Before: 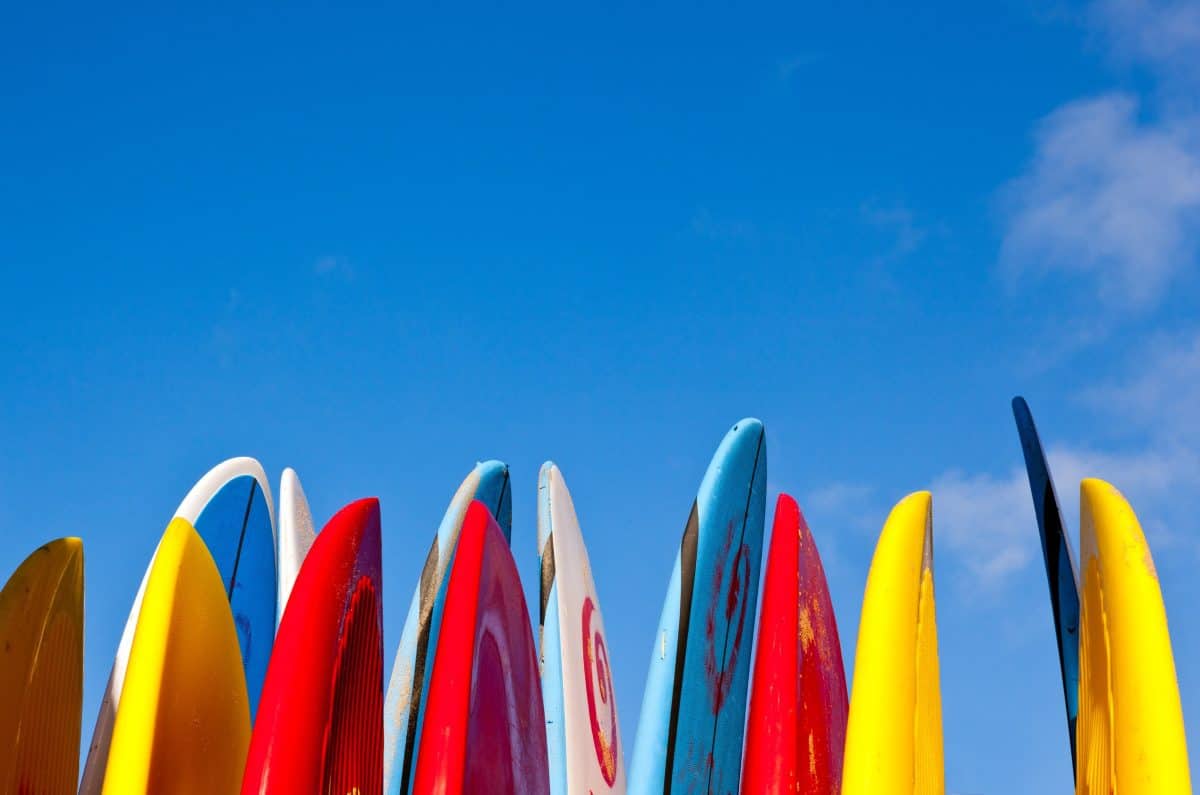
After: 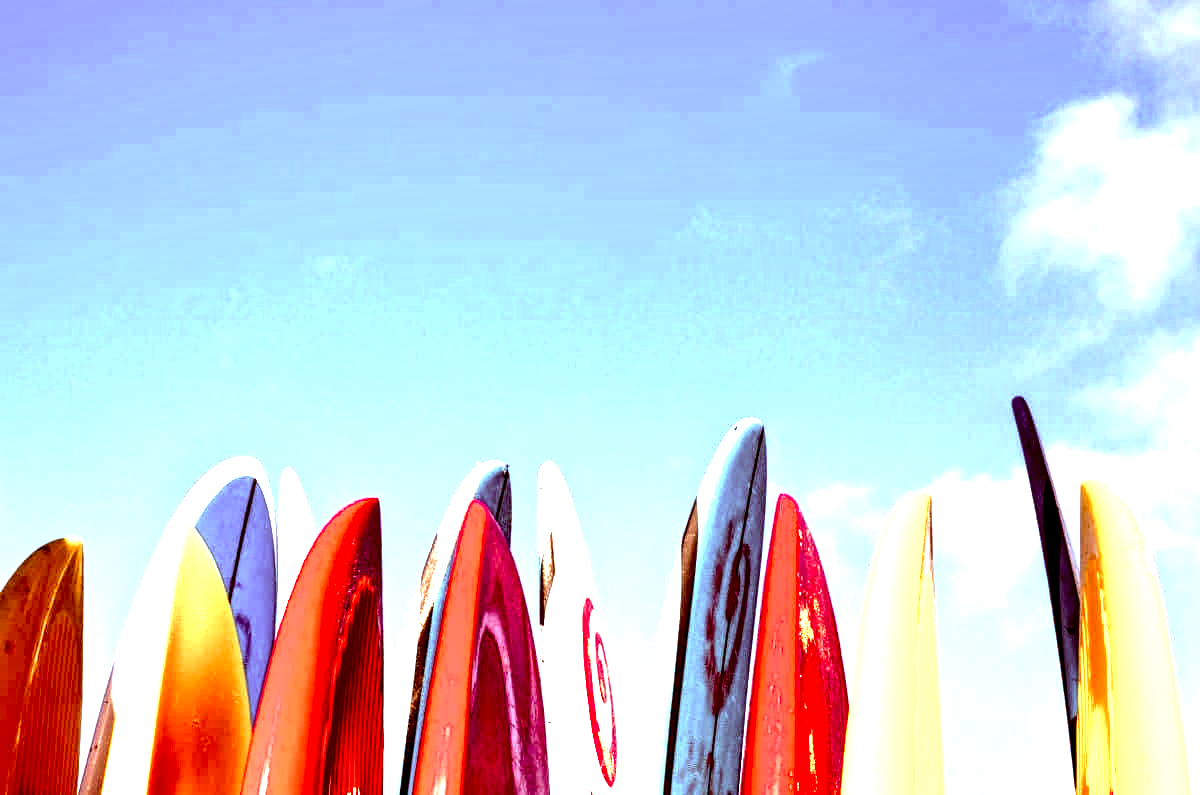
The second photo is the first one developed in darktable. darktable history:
exposure: black level correction 0.005, exposure 2.081 EV, compensate exposure bias true, compensate highlight preservation false
local contrast: shadows 186%, detail 225%
color correction: highlights a* 9.02, highlights b* 8.73, shadows a* 39.94, shadows b* 39.87, saturation 0.804
